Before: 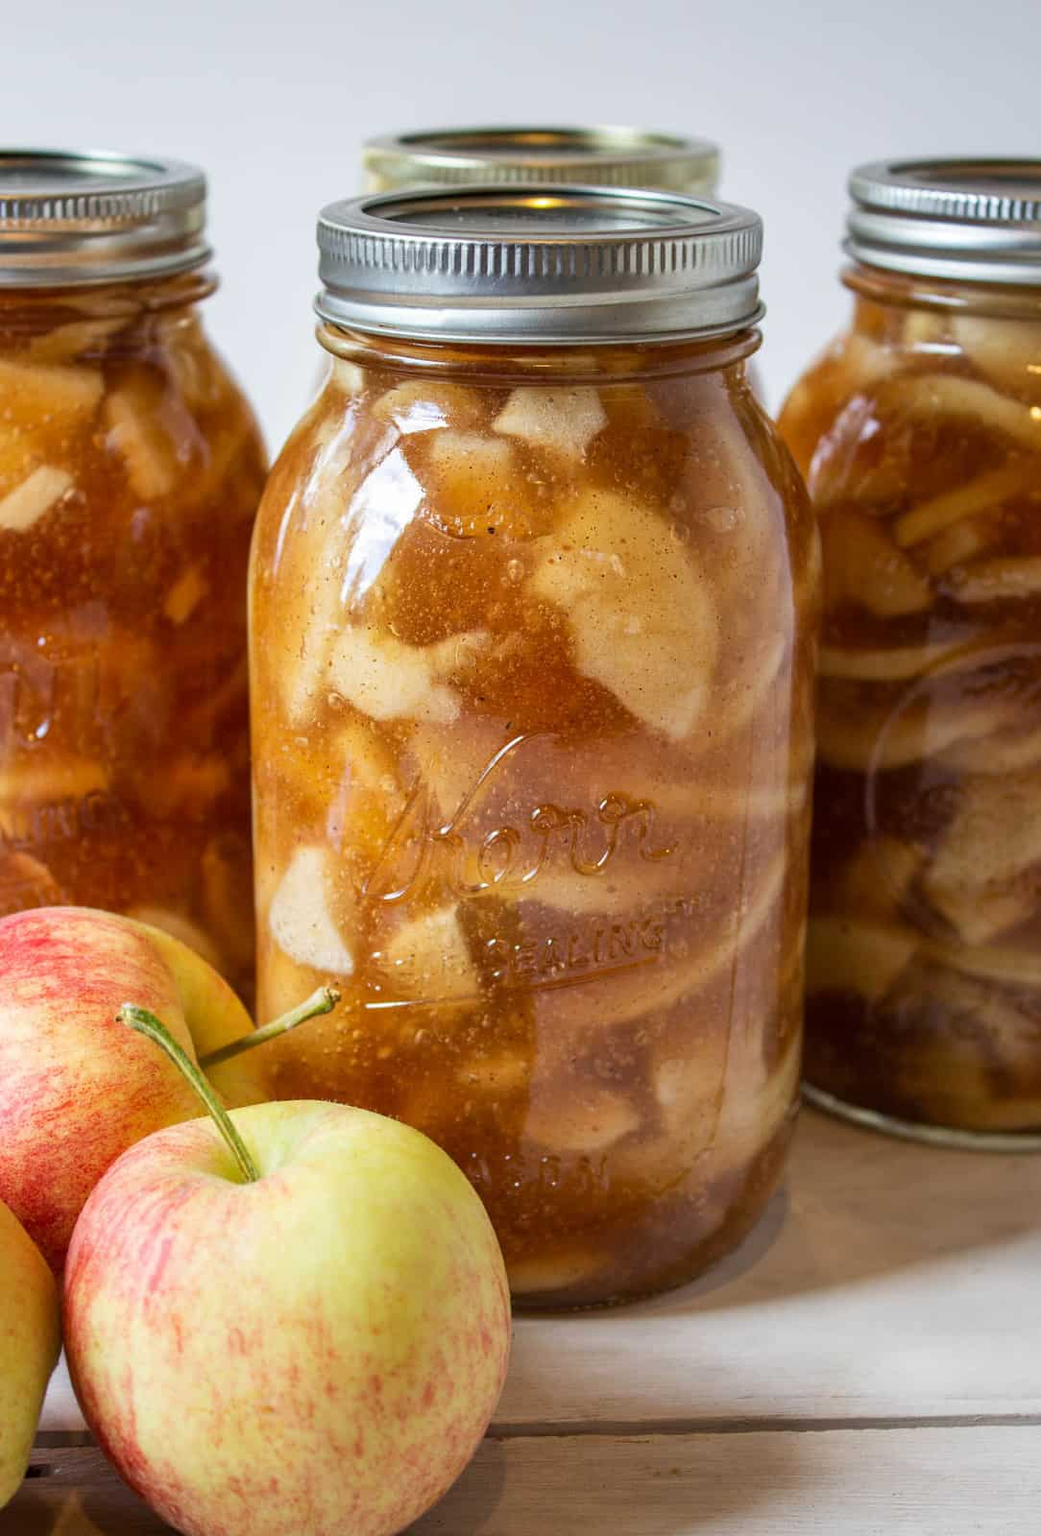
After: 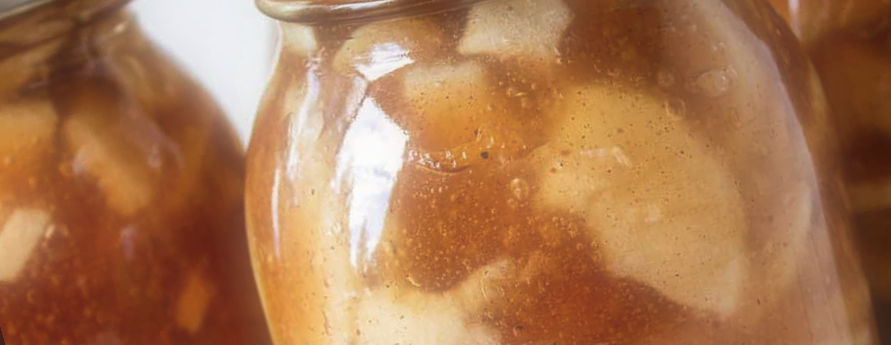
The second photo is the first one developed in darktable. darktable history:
crop: left 0.579%, top 7.627%, right 23.167%, bottom 54.275%
rotate and perspective: rotation -14.8°, crop left 0.1, crop right 0.903, crop top 0.25, crop bottom 0.748
soften: size 60.24%, saturation 65.46%, brightness 0.506 EV, mix 25.7%
